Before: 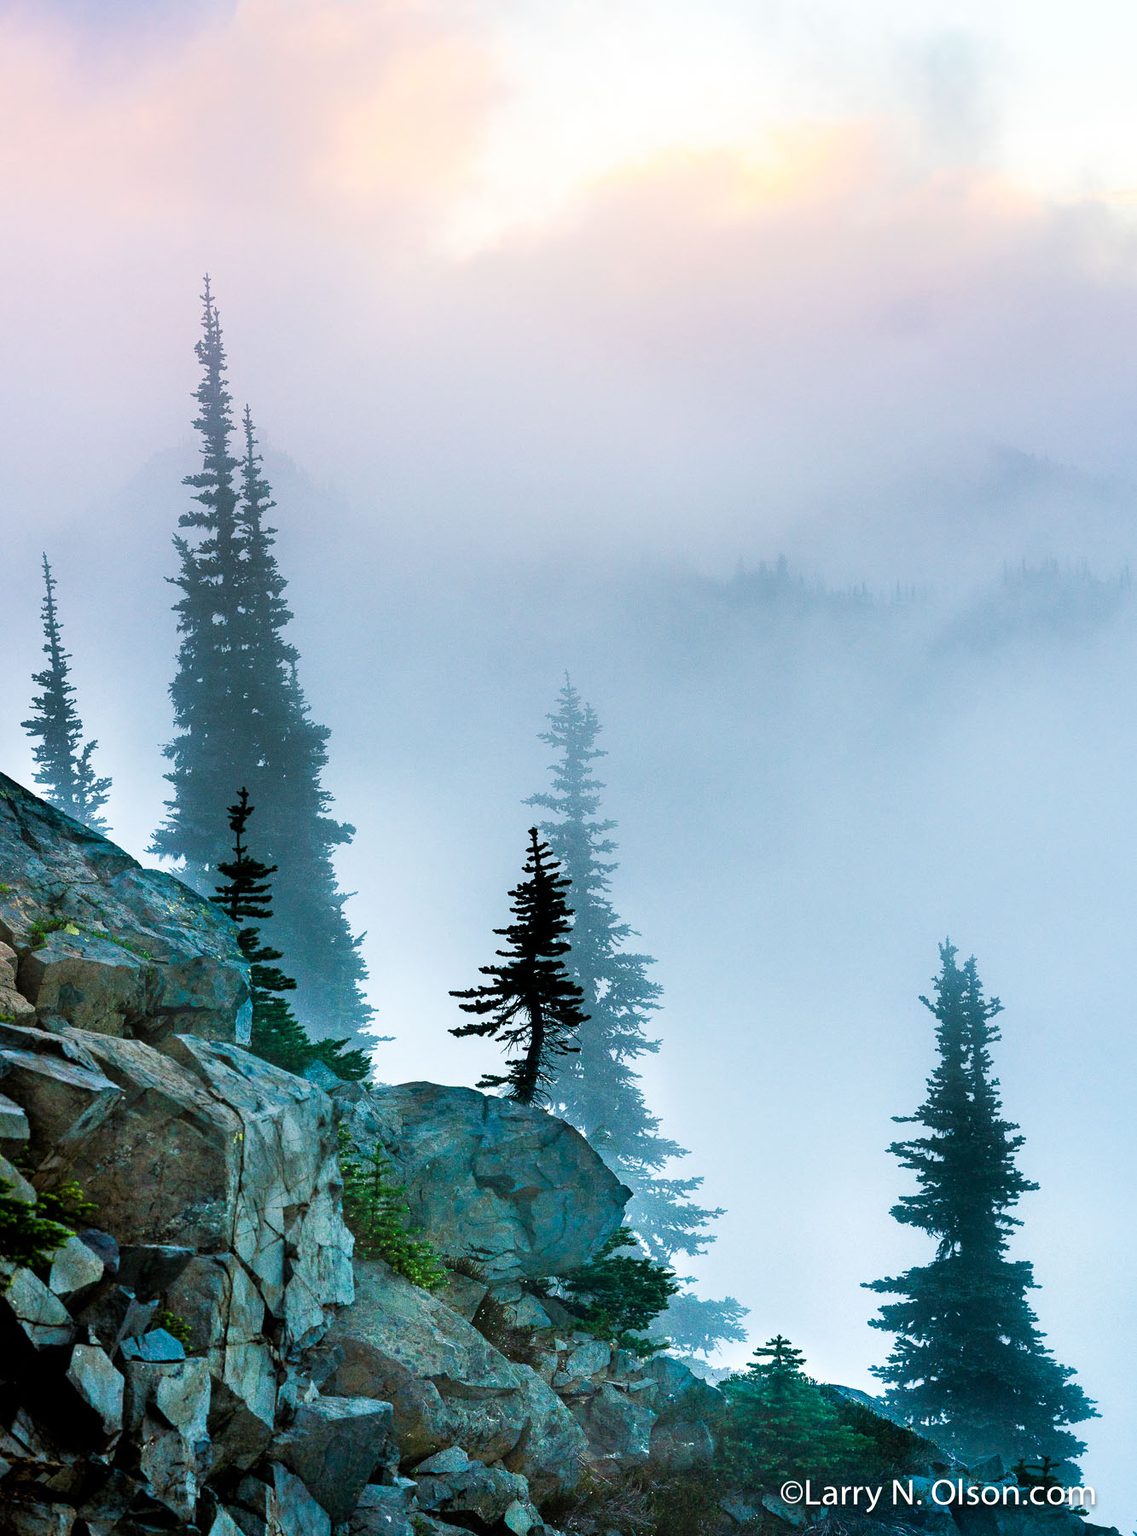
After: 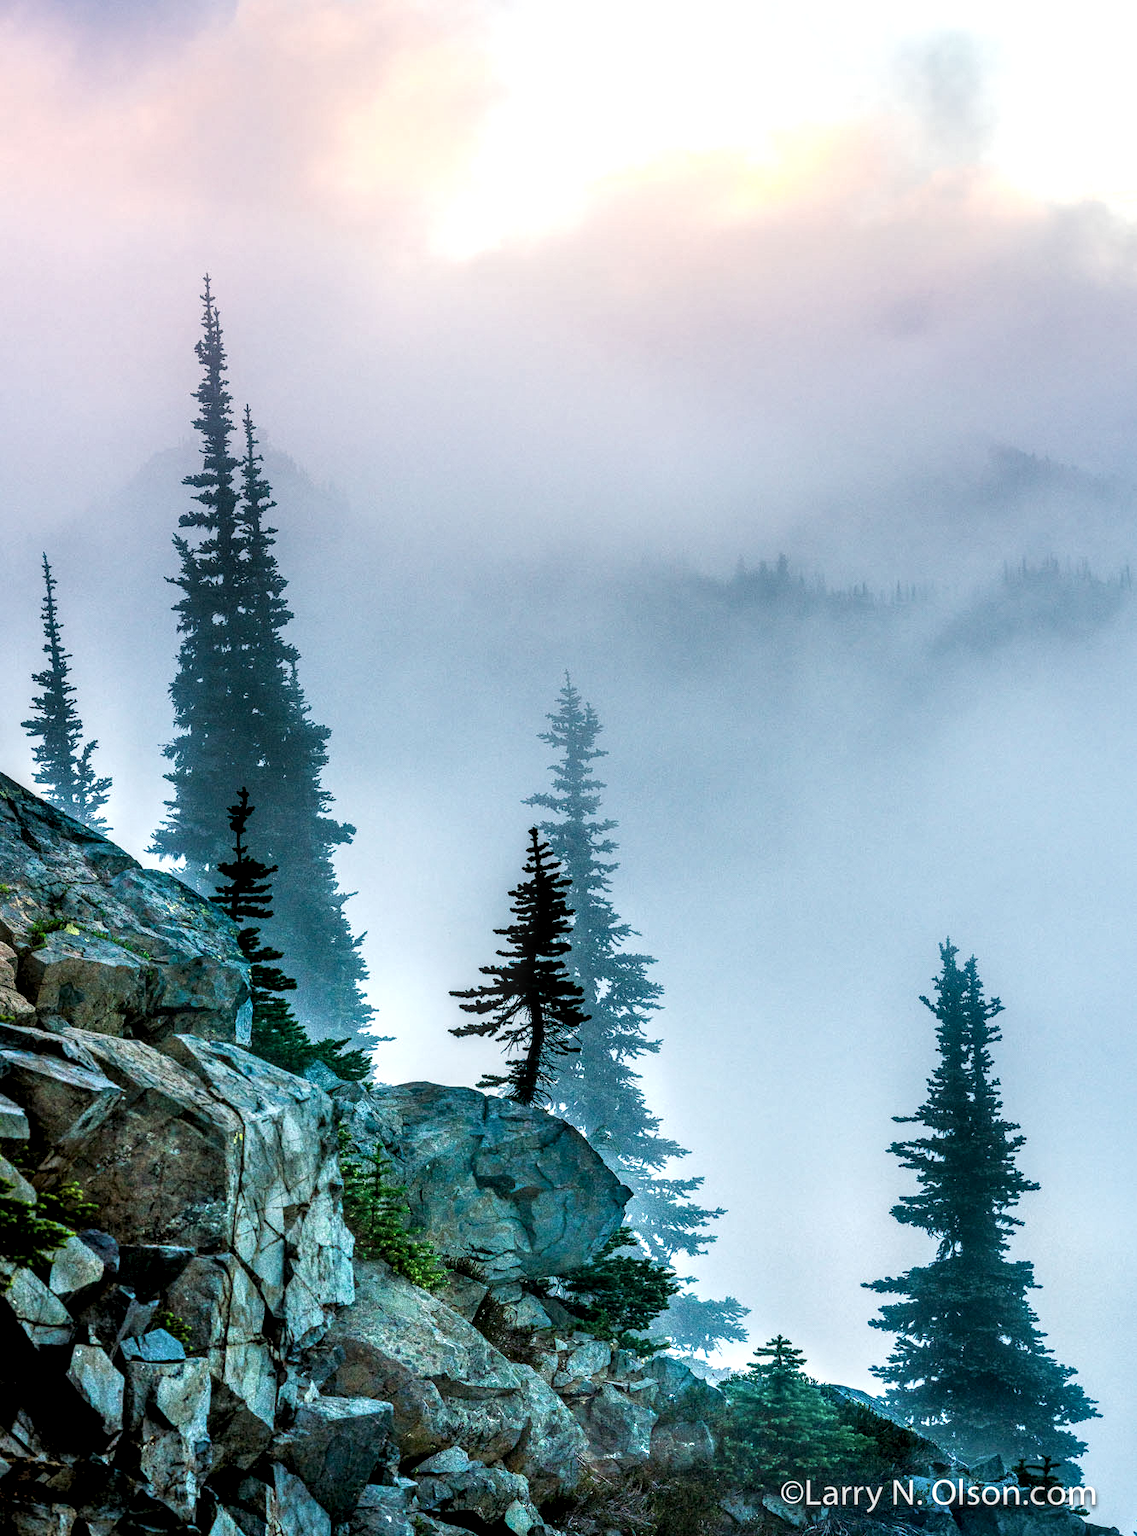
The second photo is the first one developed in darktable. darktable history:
local contrast: highlights 6%, shadows 4%, detail 181%
